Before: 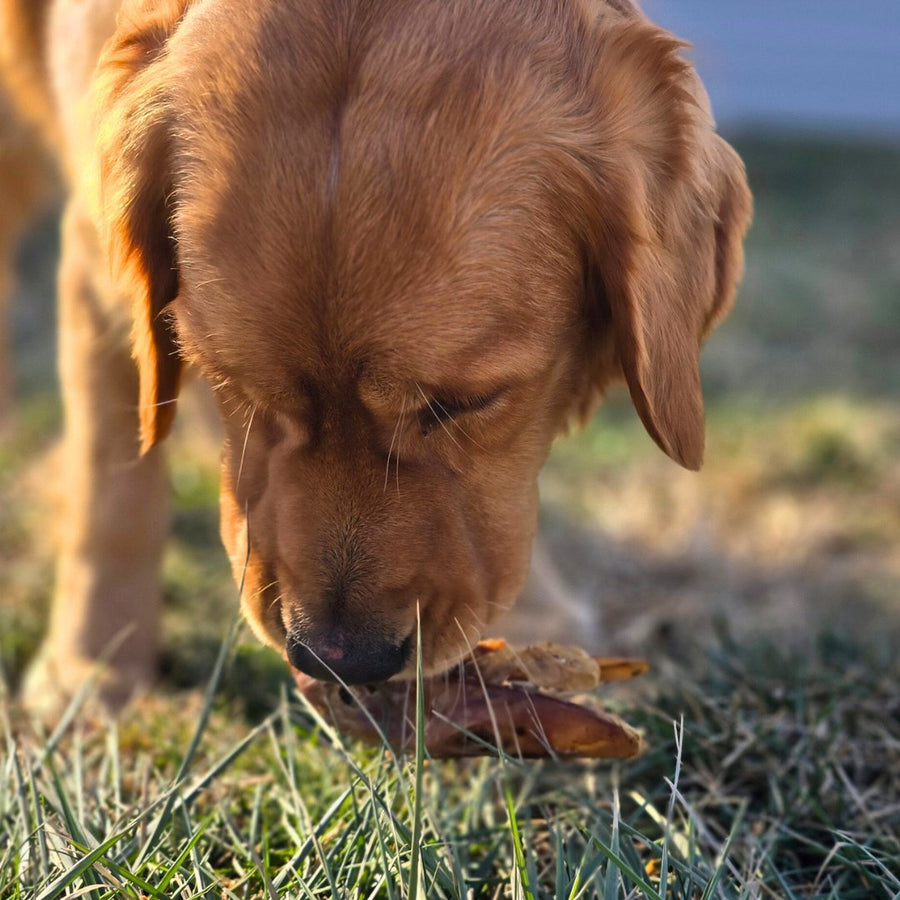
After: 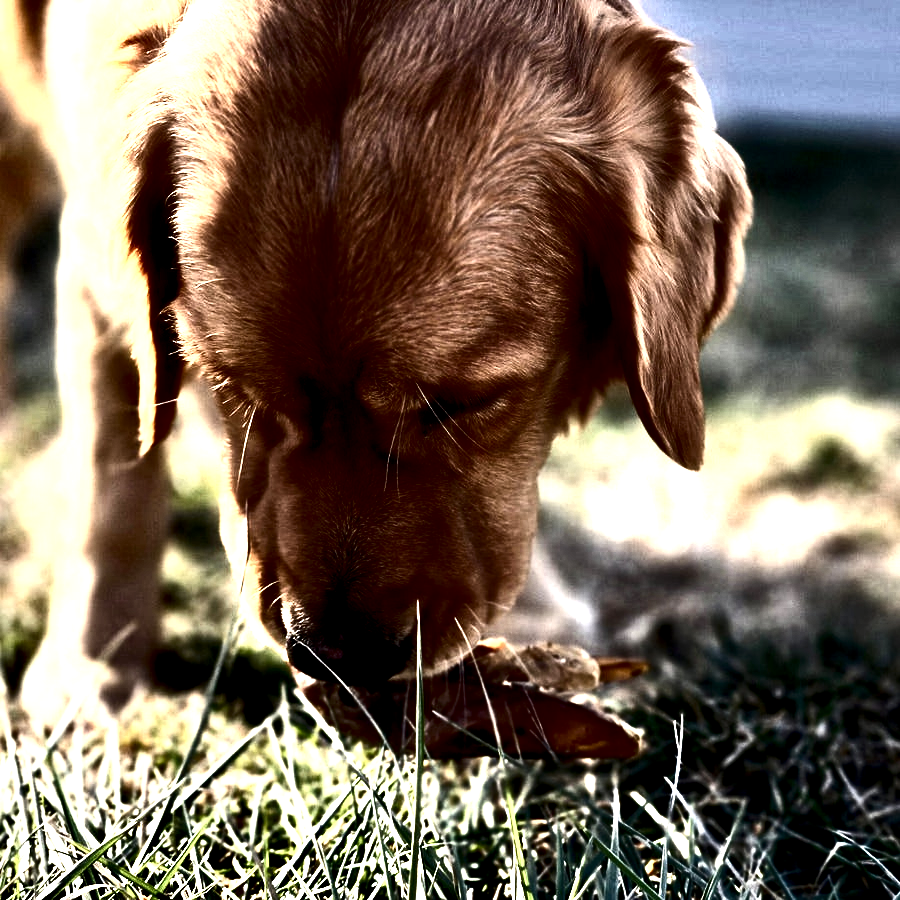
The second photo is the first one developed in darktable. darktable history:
contrast brightness saturation: contrast 0.925, brightness 0.195
local contrast: highlights 209%, shadows 151%, detail 139%, midtone range 0.254
tone equalizer: -8 EV -0.001 EV, -7 EV 0.001 EV, -6 EV -0.003 EV, -5 EV -0.005 EV, -4 EV -0.076 EV, -3 EV -0.205 EV, -2 EV -0.296 EV, -1 EV 0.084 EV, +0 EV 0.299 EV, edges refinement/feathering 500, mask exposure compensation -1.57 EV, preserve details no
